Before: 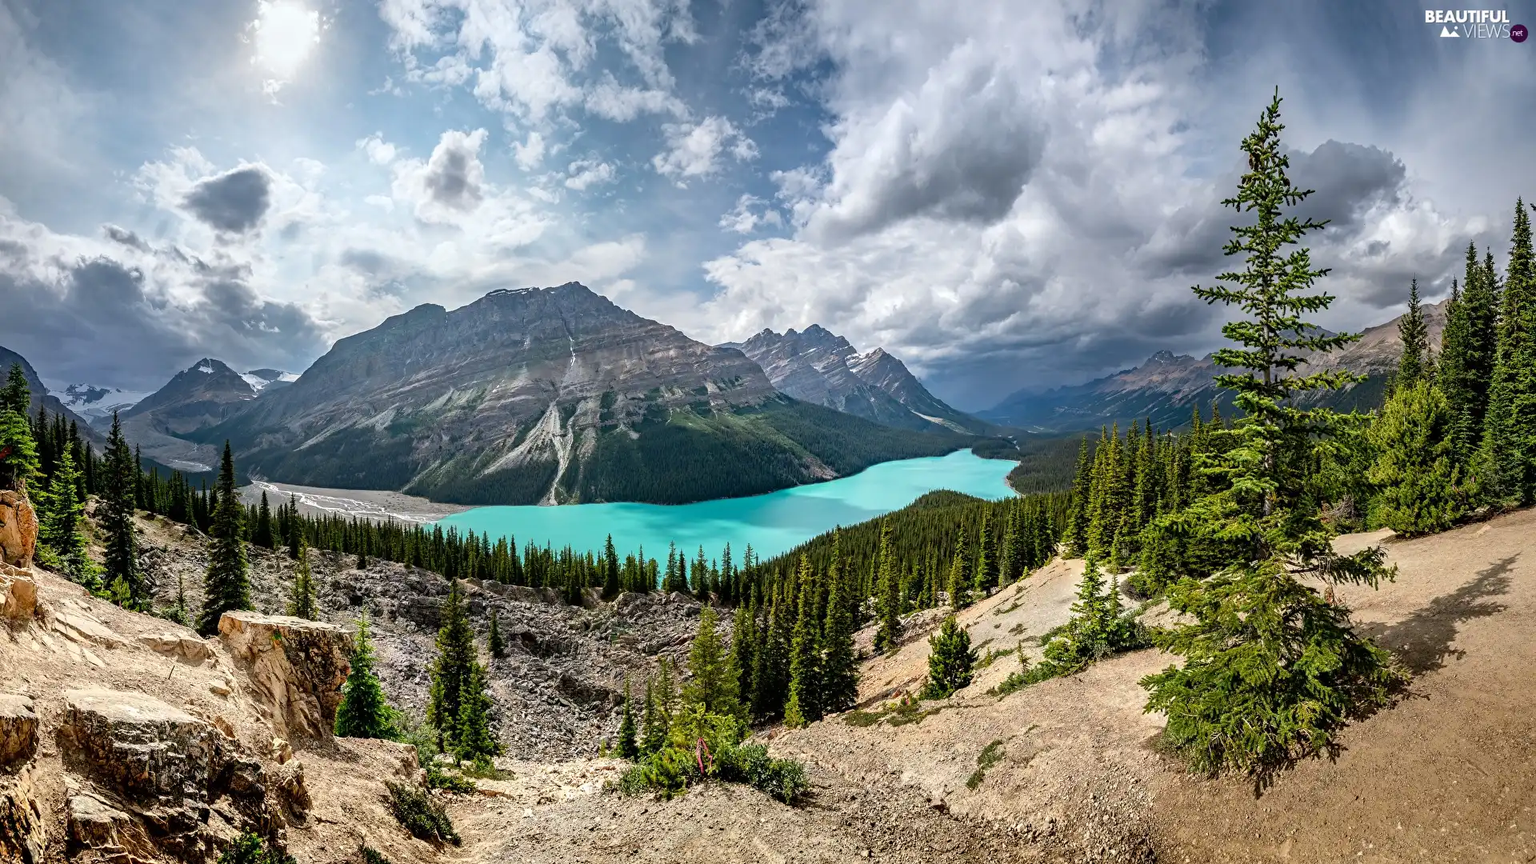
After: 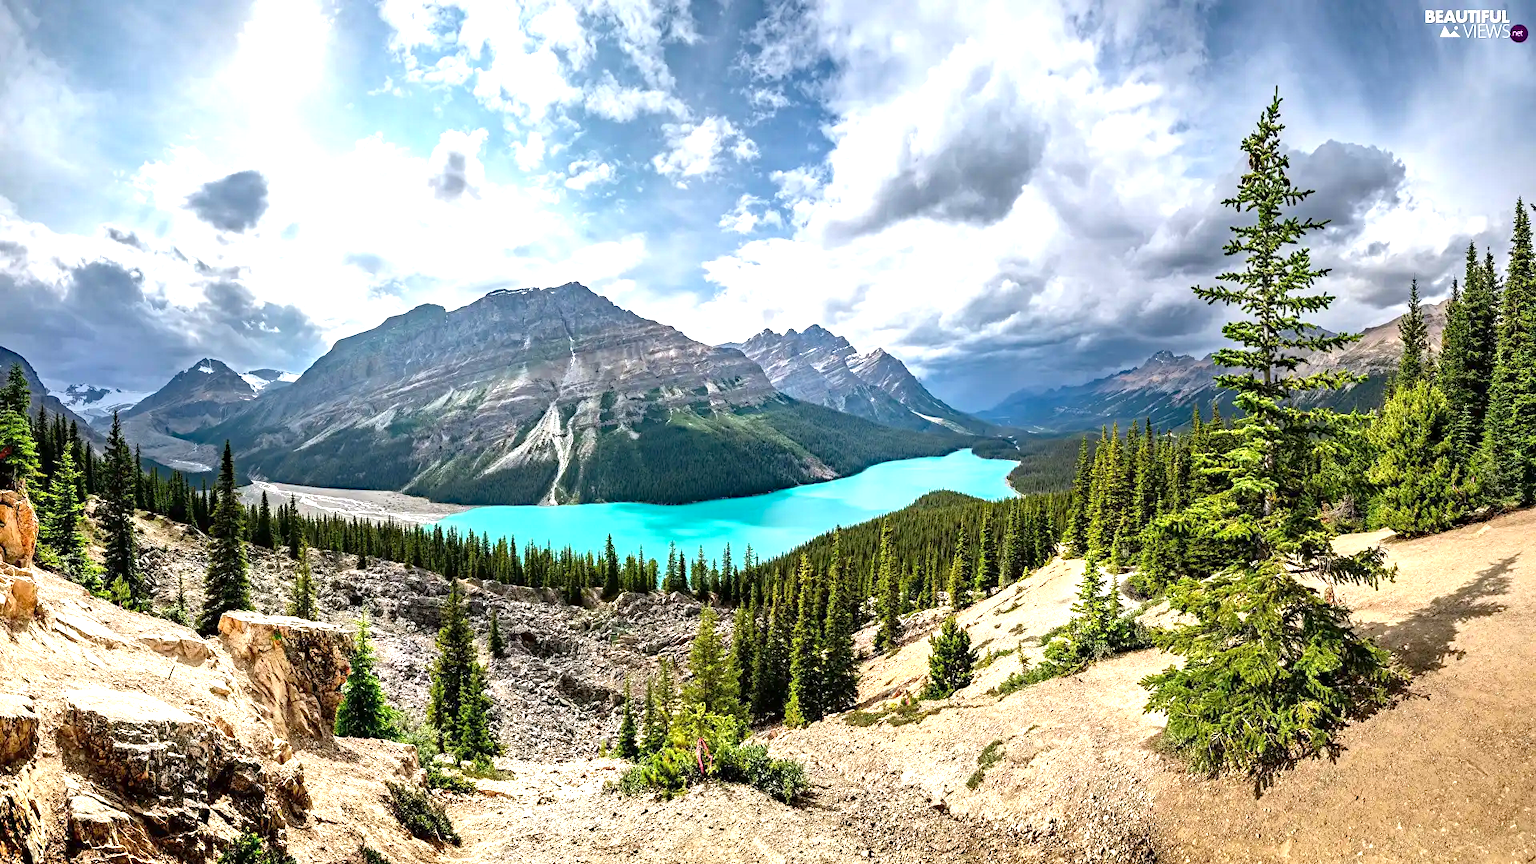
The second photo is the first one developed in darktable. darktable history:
haze removal: compatibility mode true, adaptive false
exposure: exposure 0.999 EV, compensate highlight preservation false
tone equalizer: on, module defaults
